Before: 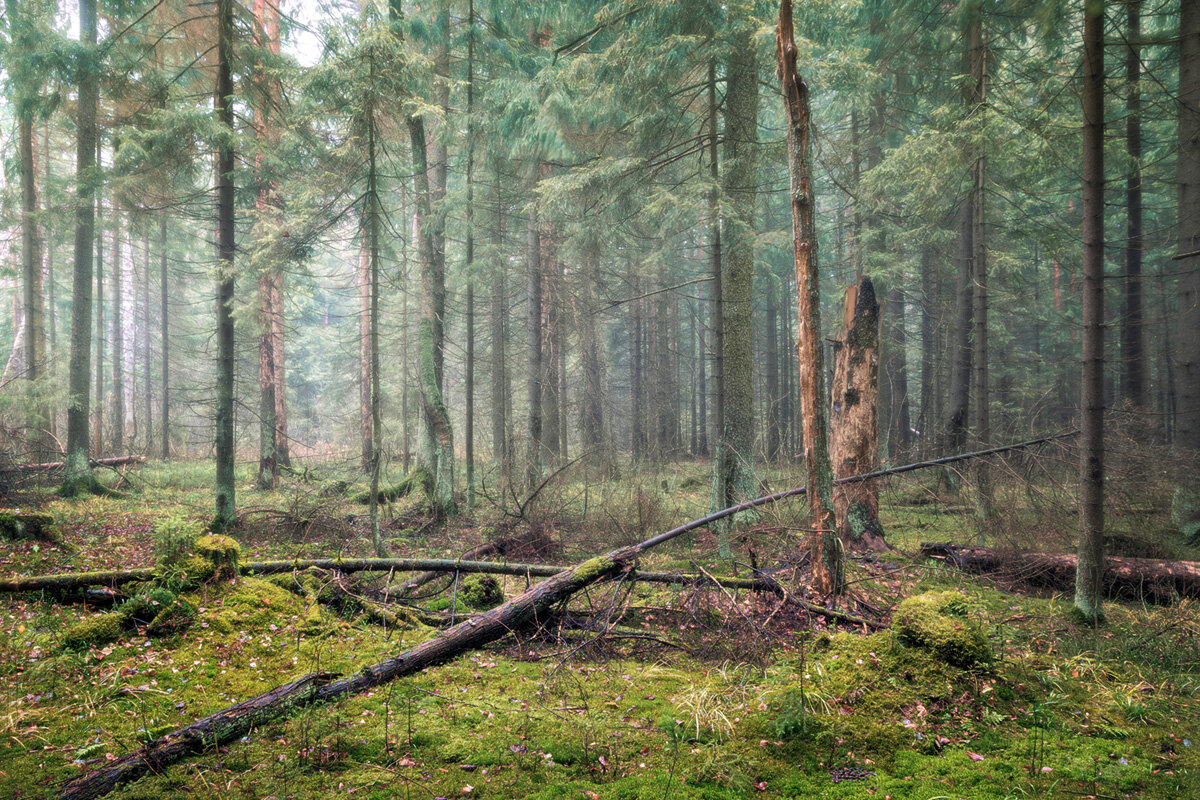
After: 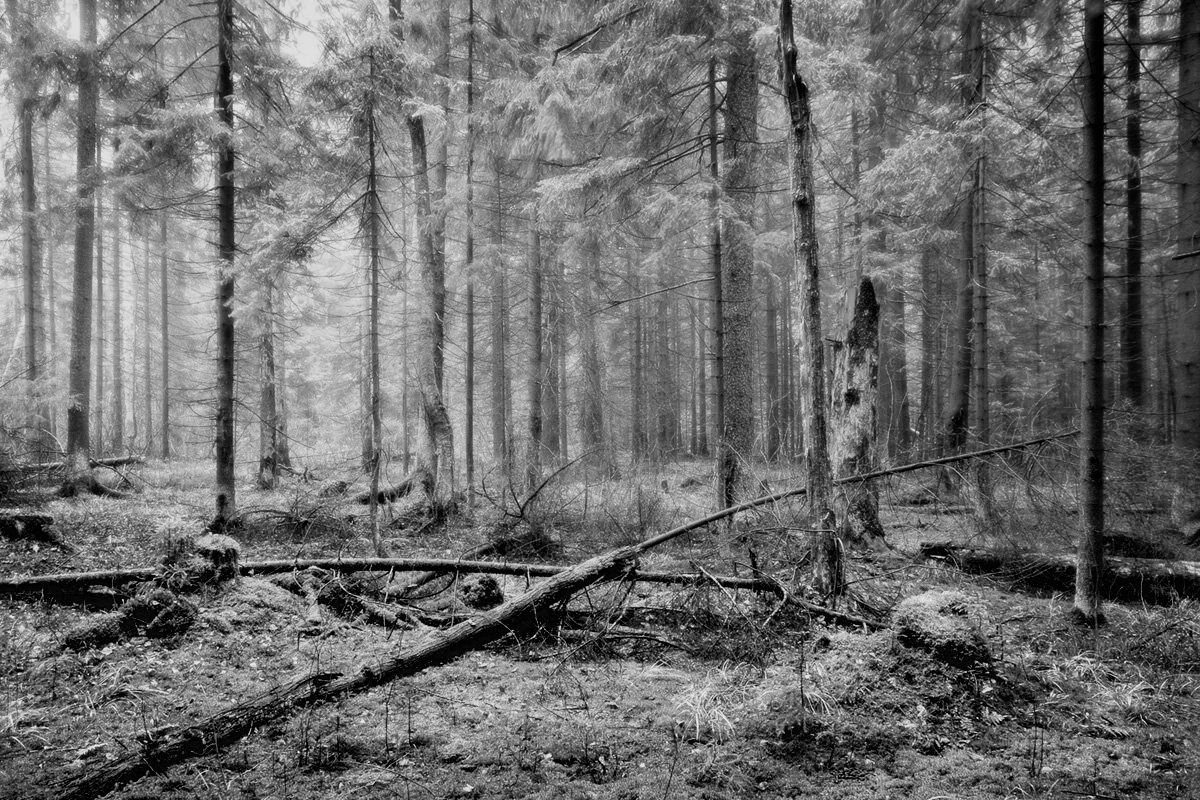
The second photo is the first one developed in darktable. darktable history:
filmic rgb: black relative exposure -7.92 EV, white relative exposure 4.13 EV, threshold 3 EV, hardness 4.02, latitude 51.22%, contrast 1.013, shadows ↔ highlights balance 5.35%, color science v5 (2021), contrast in shadows safe, contrast in highlights safe, enable highlight reconstruction true
monochrome: a 32, b 64, size 2.3
contrast equalizer: y [[0.586, 0.584, 0.576, 0.565, 0.552, 0.539], [0.5 ×6], [0.97, 0.959, 0.919, 0.859, 0.789, 0.717], [0 ×6], [0 ×6]]
